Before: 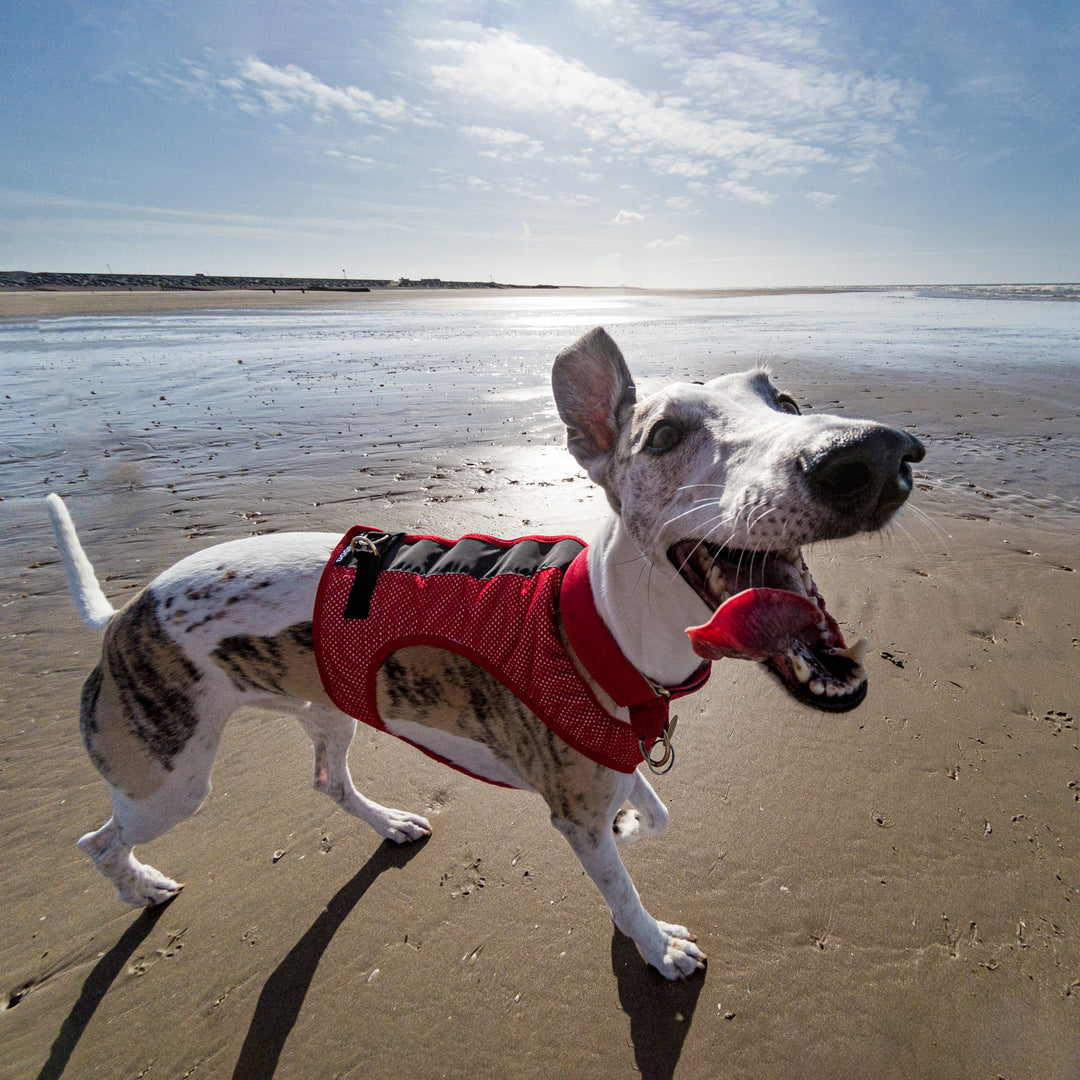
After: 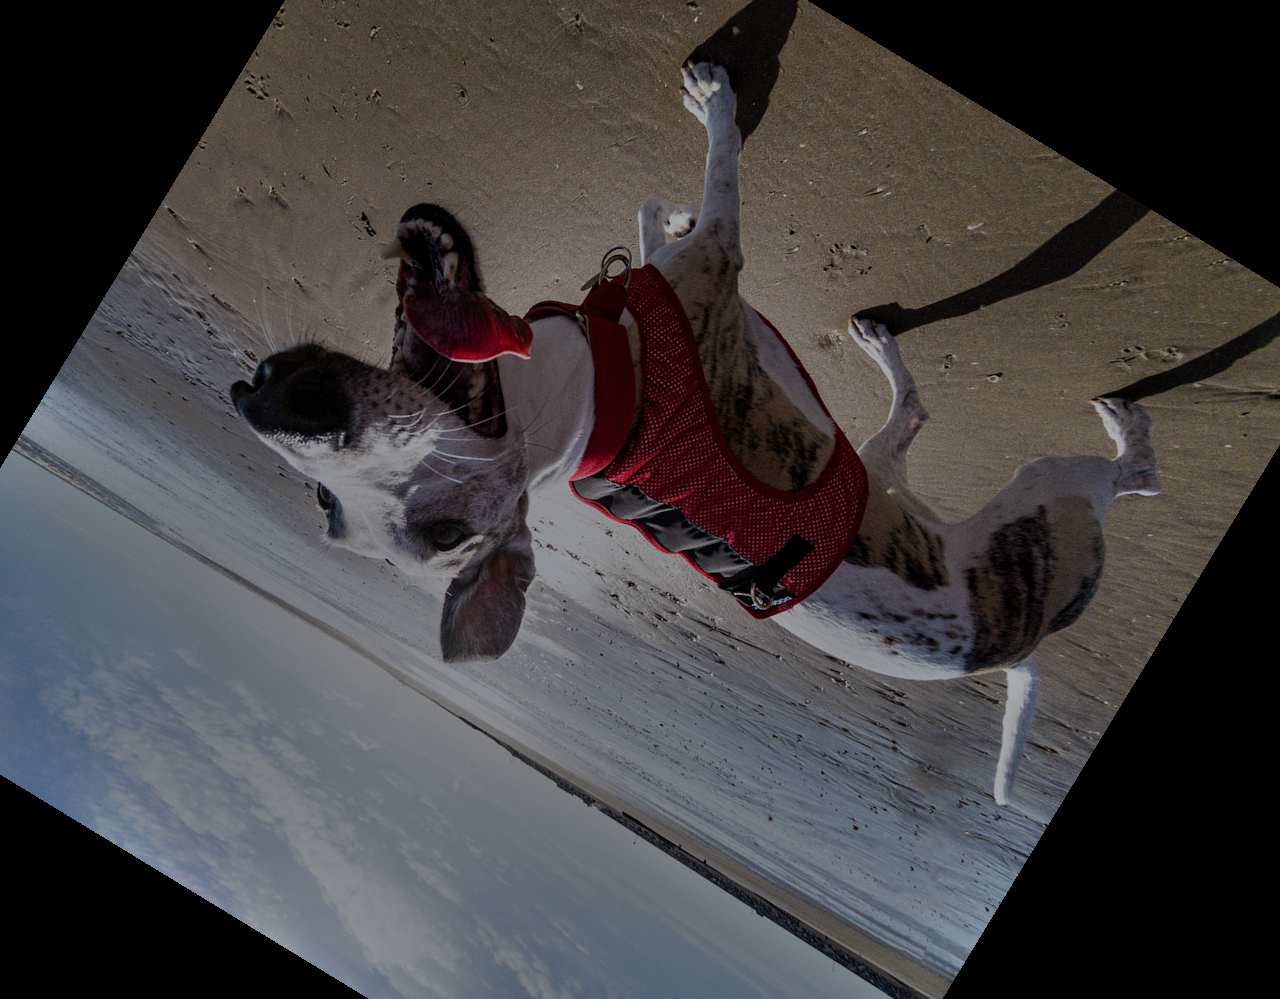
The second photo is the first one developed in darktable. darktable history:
white balance: red 0.983, blue 1.036
shadows and highlights: radius 108.52, shadows 44.07, highlights -67.8, low approximation 0.01, soften with gaussian
tone equalizer: -8 EV -2 EV, -7 EV -2 EV, -6 EV -2 EV, -5 EV -2 EV, -4 EV -2 EV, -3 EV -2 EV, -2 EV -2 EV, -1 EV -1.63 EV, +0 EV -2 EV
crop and rotate: angle 148.68°, left 9.111%, top 15.603%, right 4.588%, bottom 17.041%
